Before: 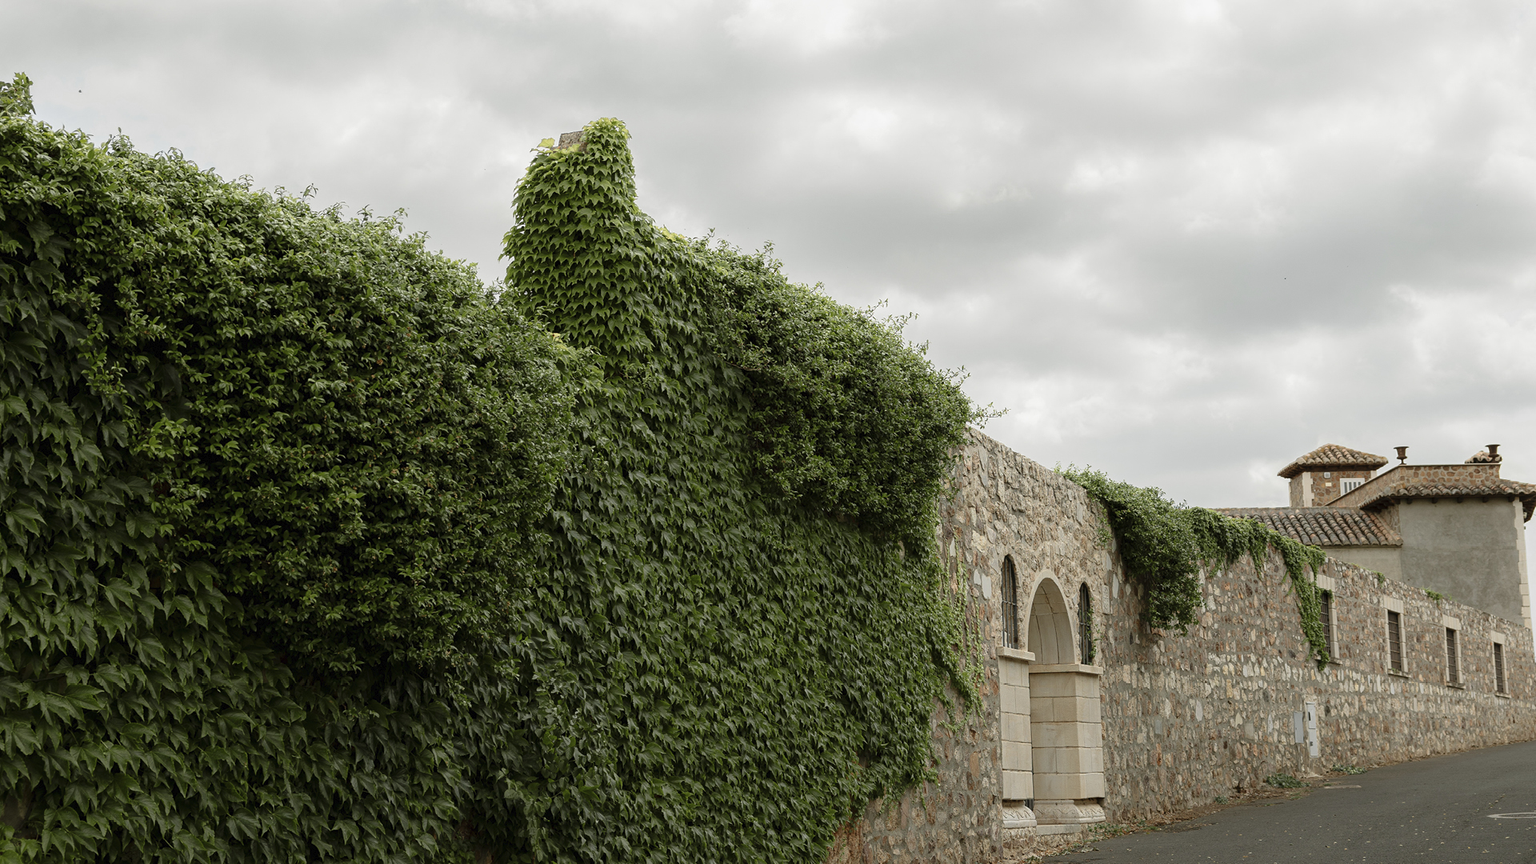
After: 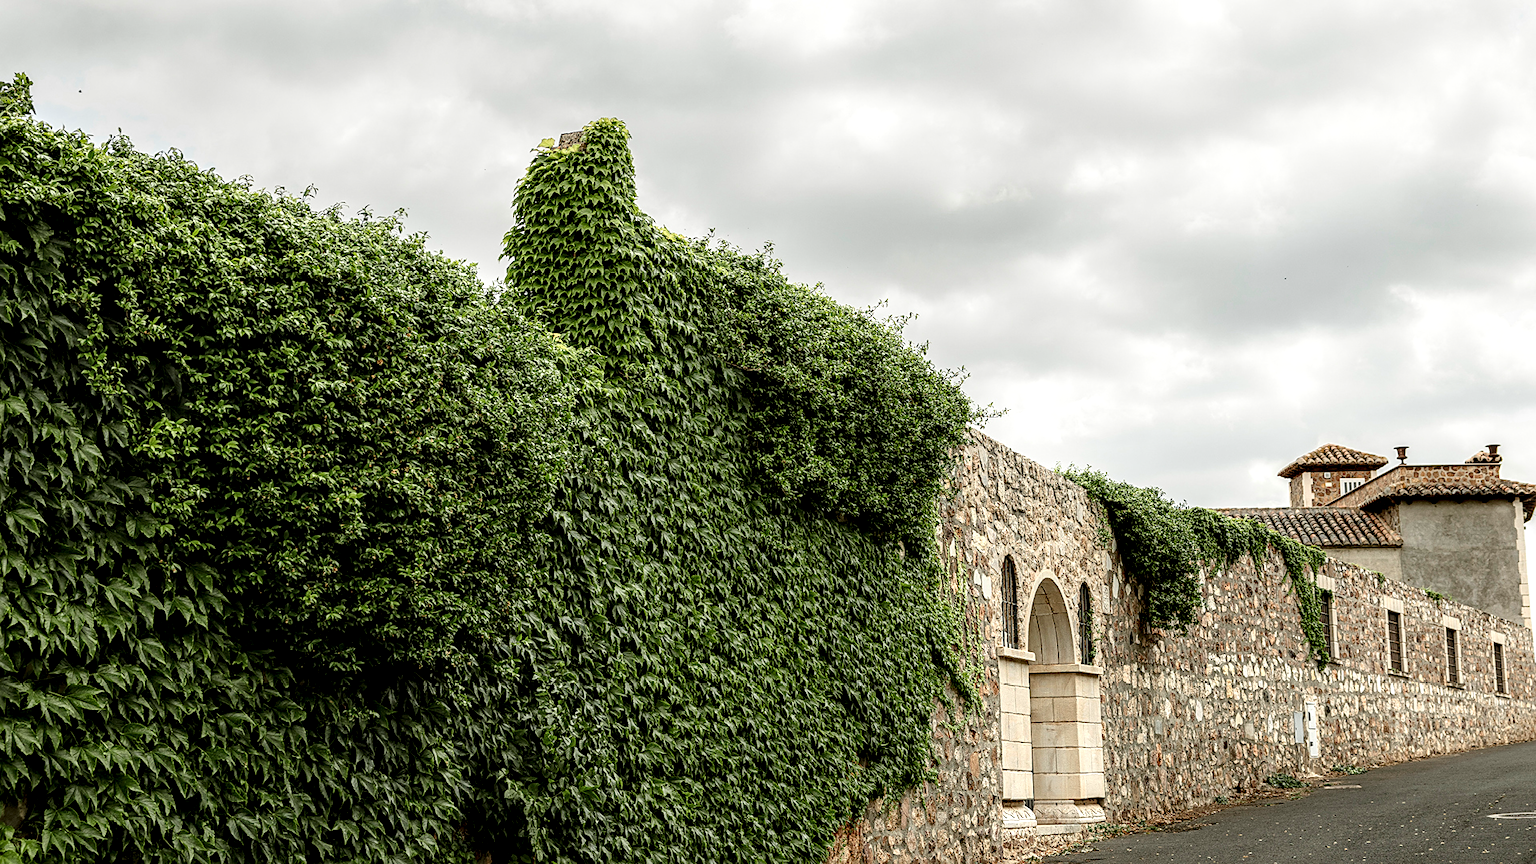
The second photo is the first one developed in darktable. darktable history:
local contrast: highlights 19%, detail 186%
sharpen: on, module defaults
contrast brightness saturation: contrast 0.2, brightness 0.16, saturation 0.22
